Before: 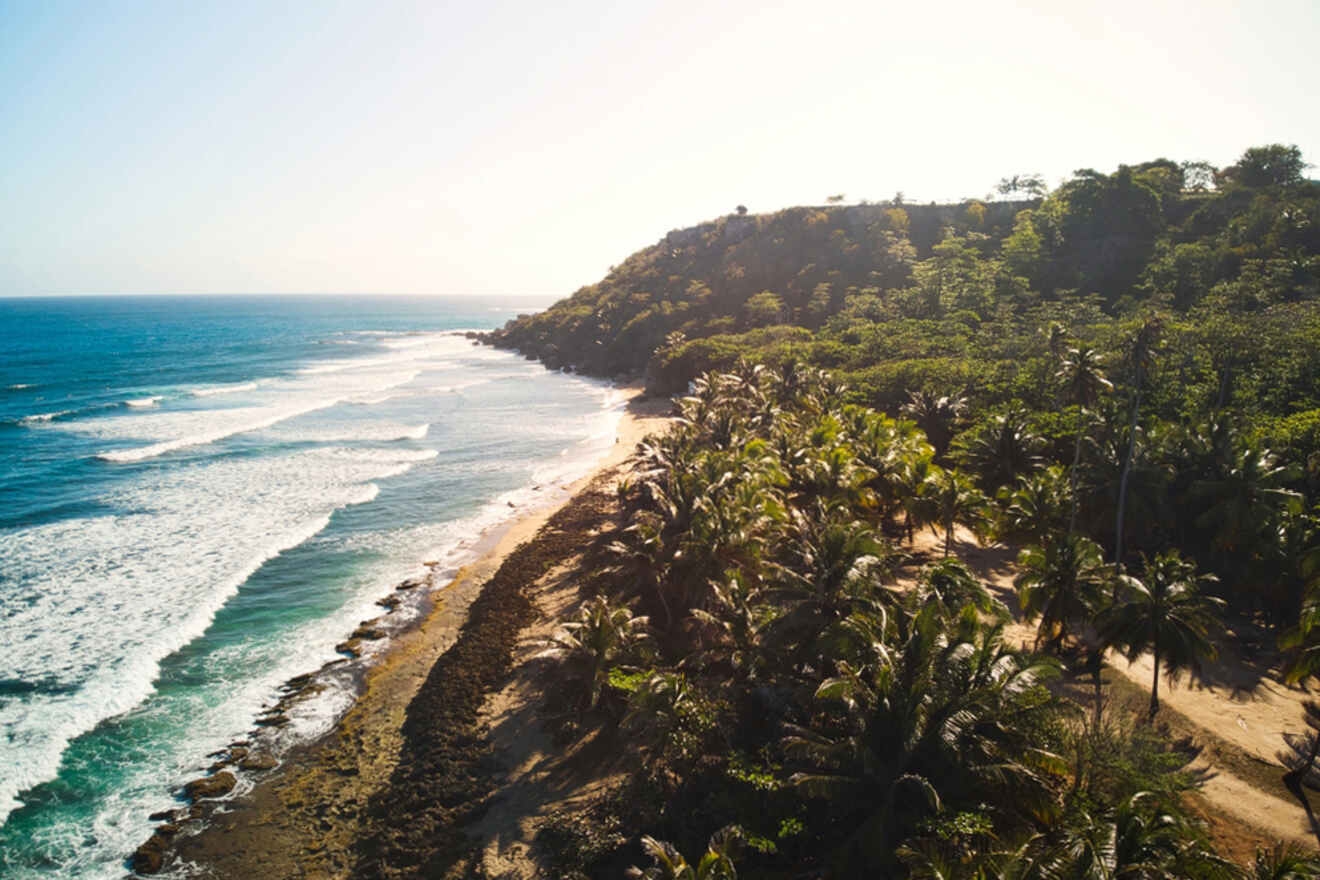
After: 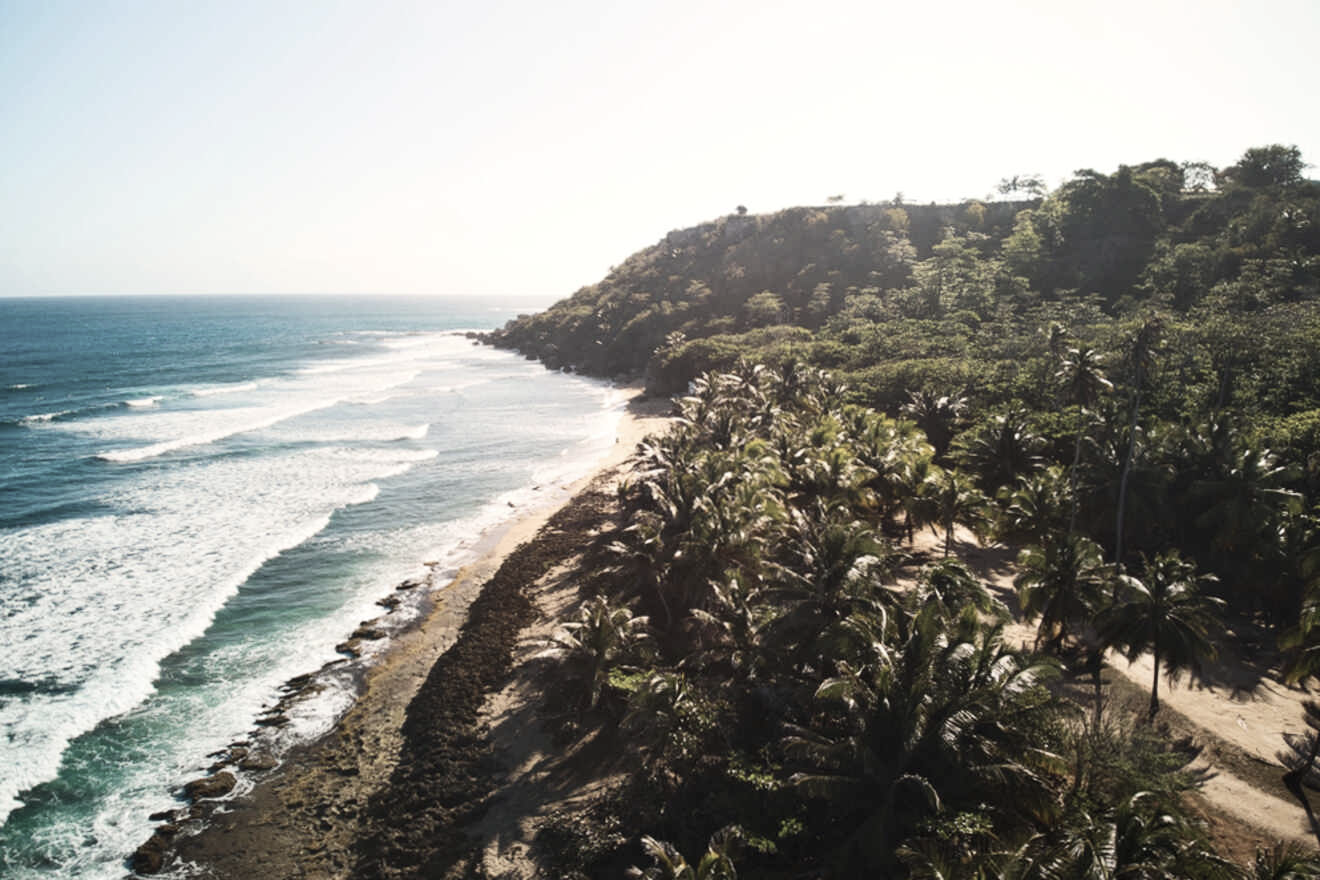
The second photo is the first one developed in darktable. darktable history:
tone equalizer: edges refinement/feathering 500, mask exposure compensation -1.57 EV, preserve details no
contrast brightness saturation: contrast 0.154, brightness 0.046
color correction: highlights b* 0.007, saturation 0.531
